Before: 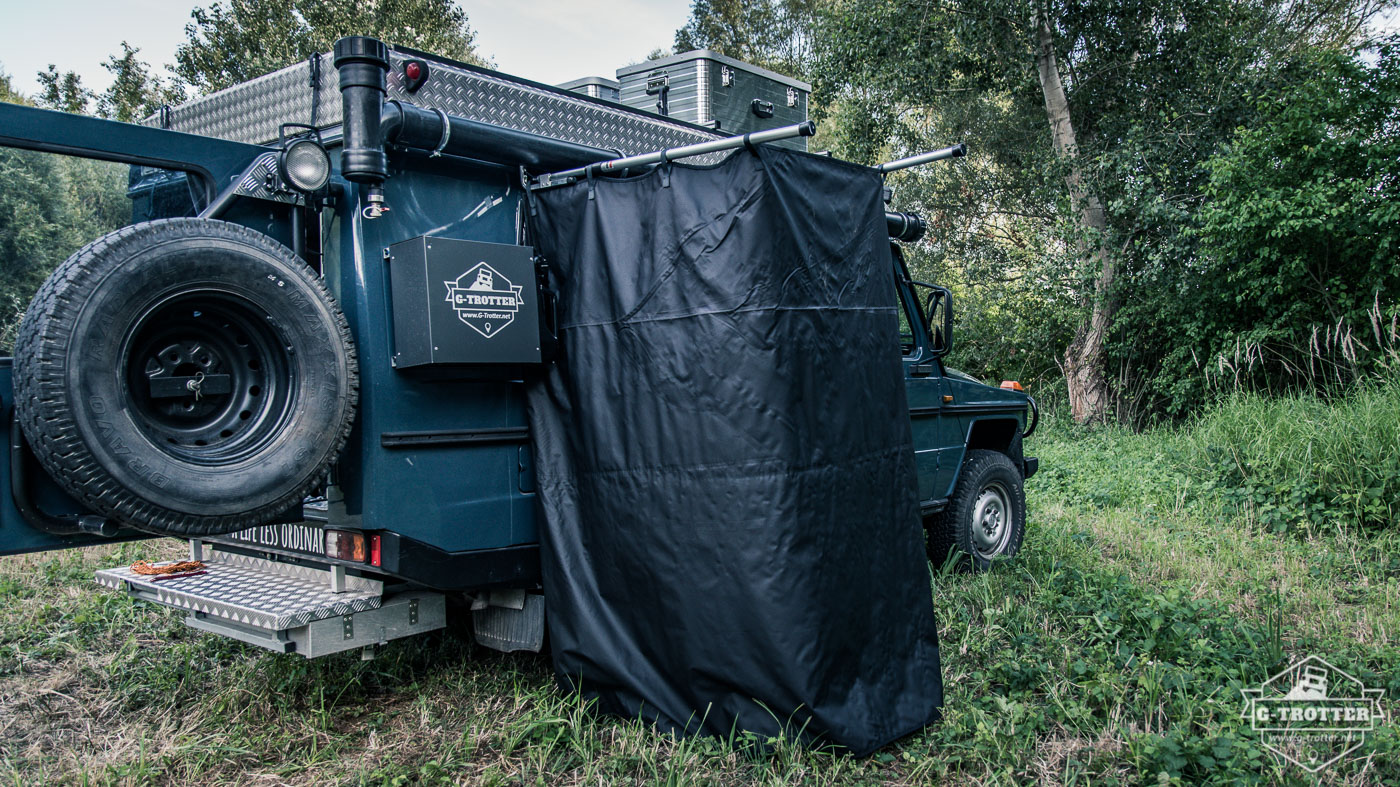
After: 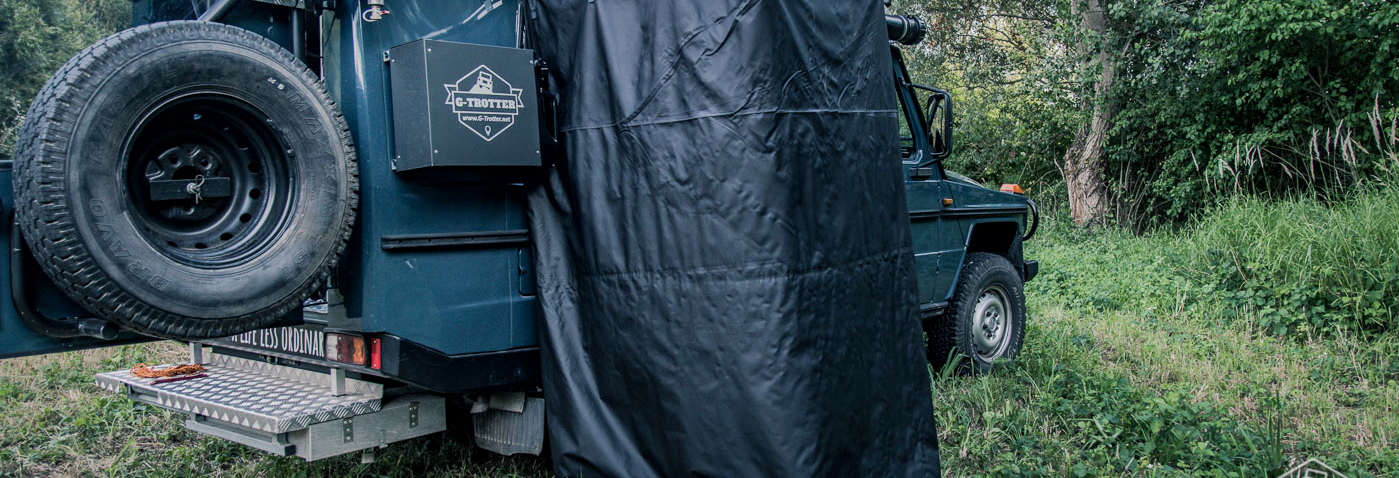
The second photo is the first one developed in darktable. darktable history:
local contrast: mode bilateral grid, contrast 20, coarseness 51, detail 119%, midtone range 0.2
crop and rotate: top 25.258%, bottom 13.949%
shadows and highlights: shadows 40.05, highlights -59.66
